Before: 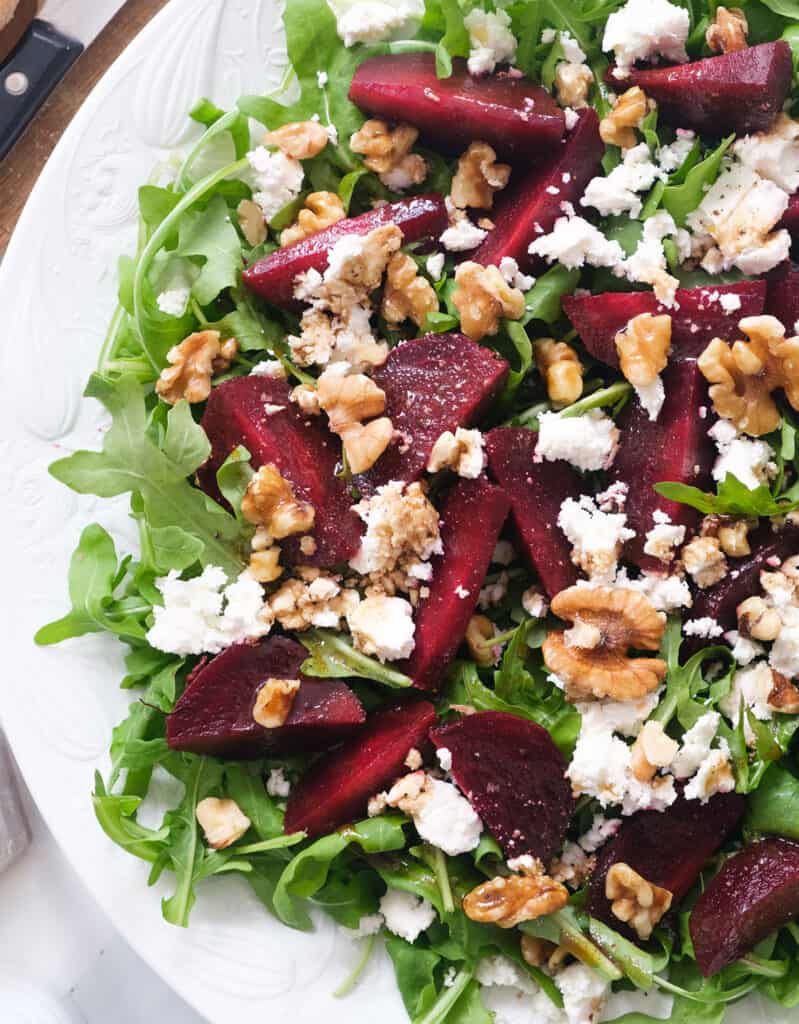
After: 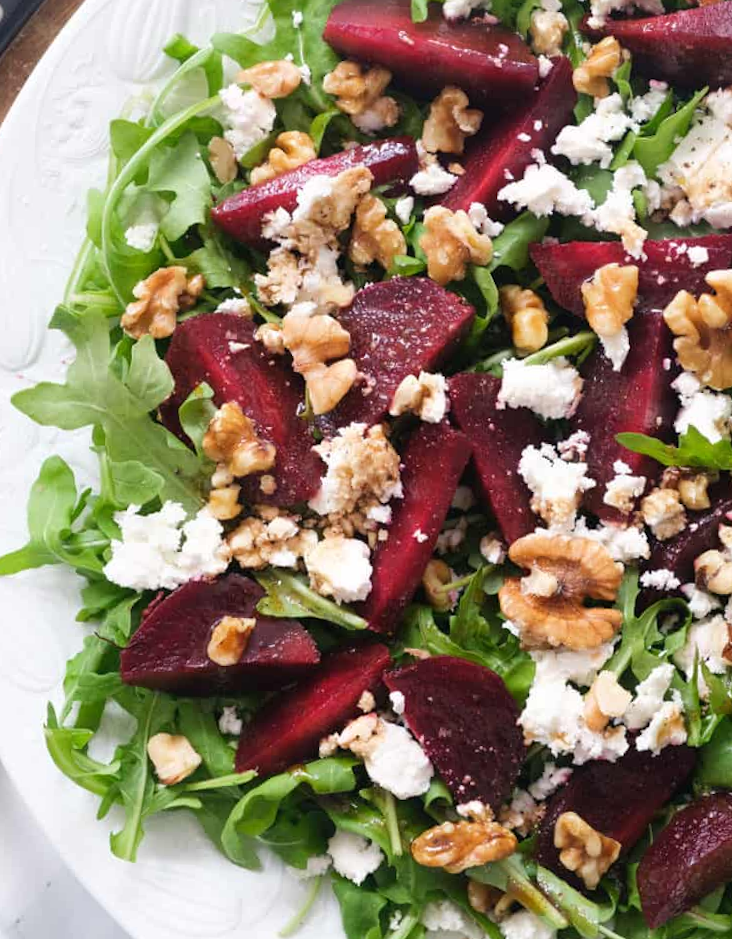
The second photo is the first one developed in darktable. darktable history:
crop and rotate: angle -1.86°, left 3.152%, top 3.906%, right 1.442%, bottom 0.548%
